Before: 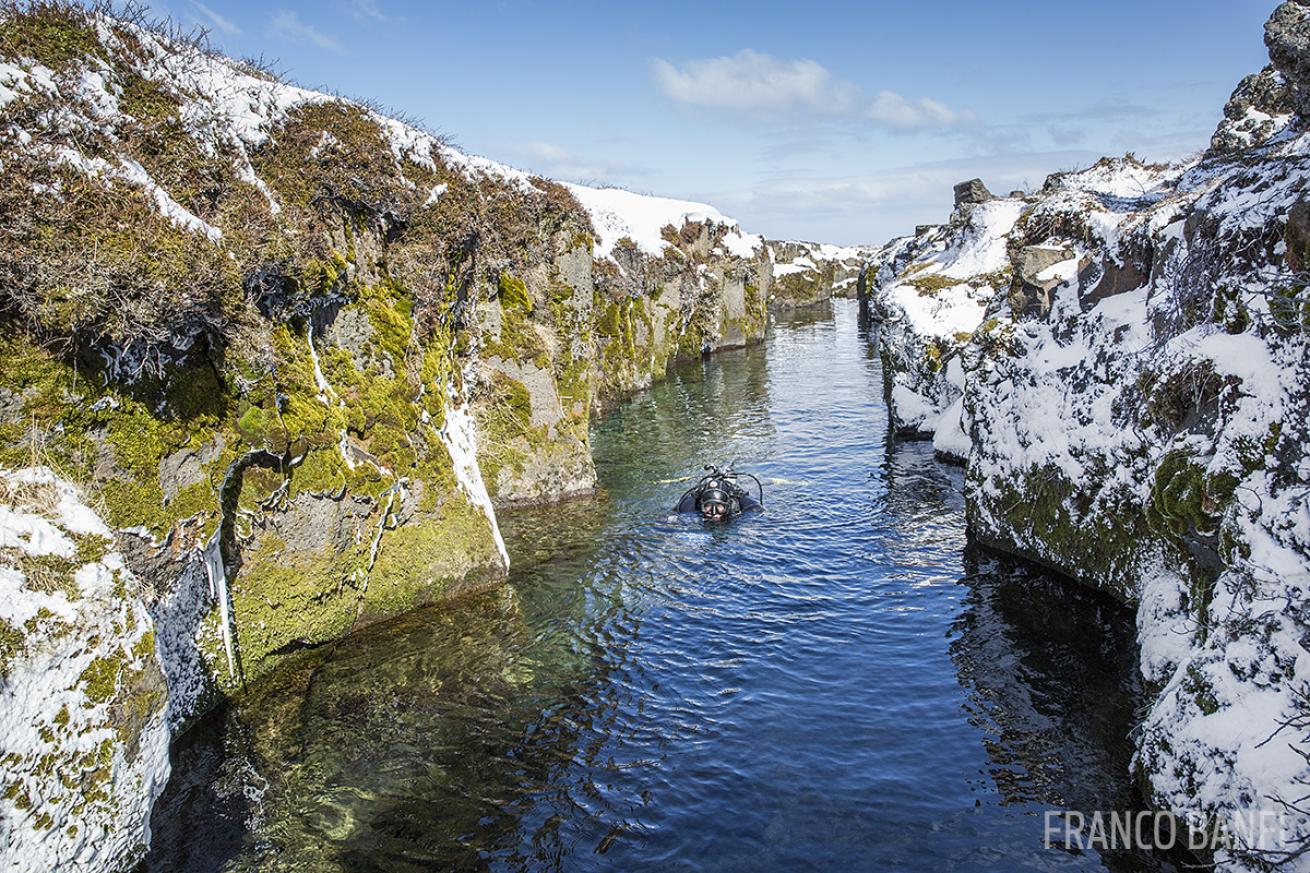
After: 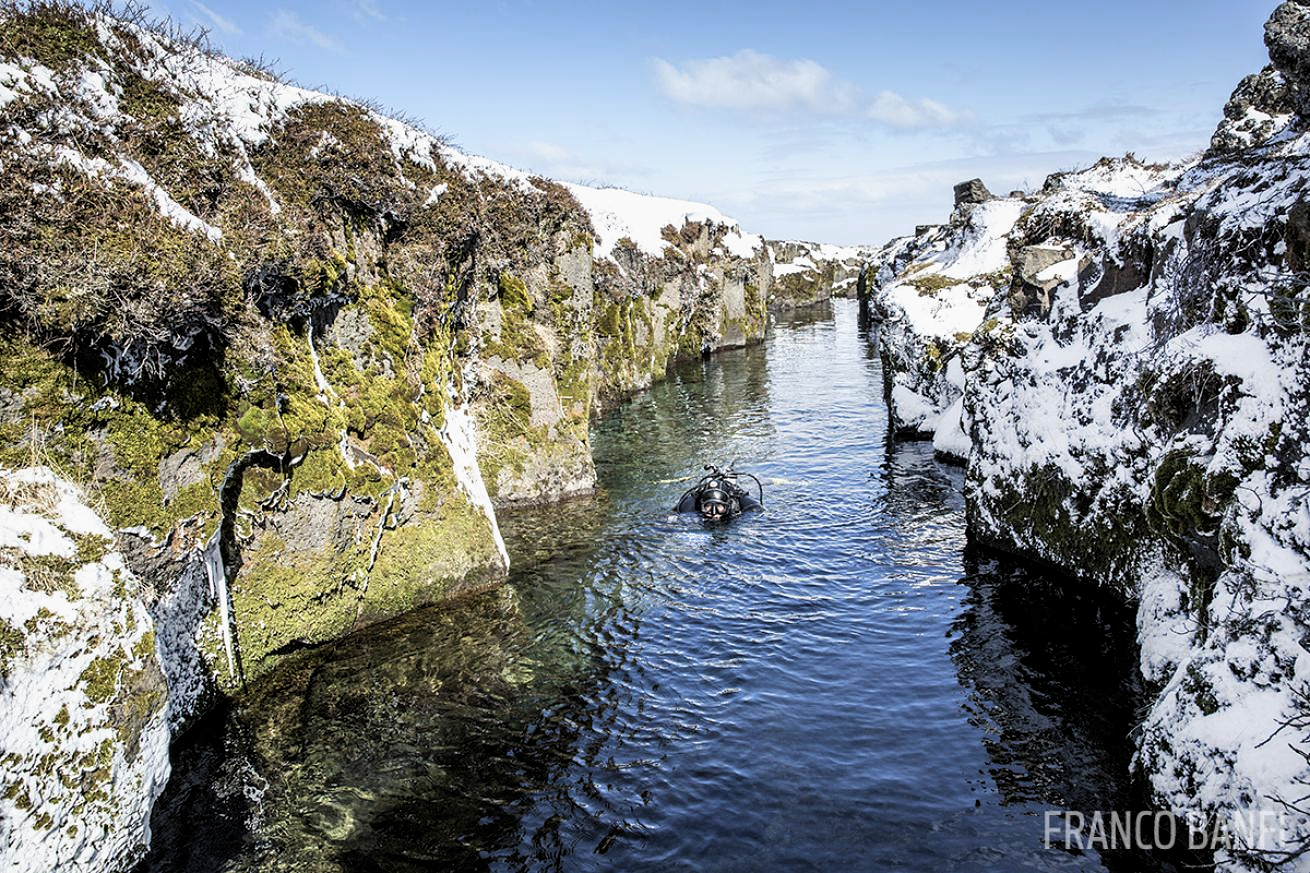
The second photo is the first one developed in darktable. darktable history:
filmic rgb: black relative exposure -8.74 EV, white relative exposure 2.65 EV, target black luminance 0%, target white luminance 99.959%, hardness 6.28, latitude 74.5%, contrast 1.324, highlights saturation mix -6.3%, color science v5 (2021), contrast in shadows safe, contrast in highlights safe
